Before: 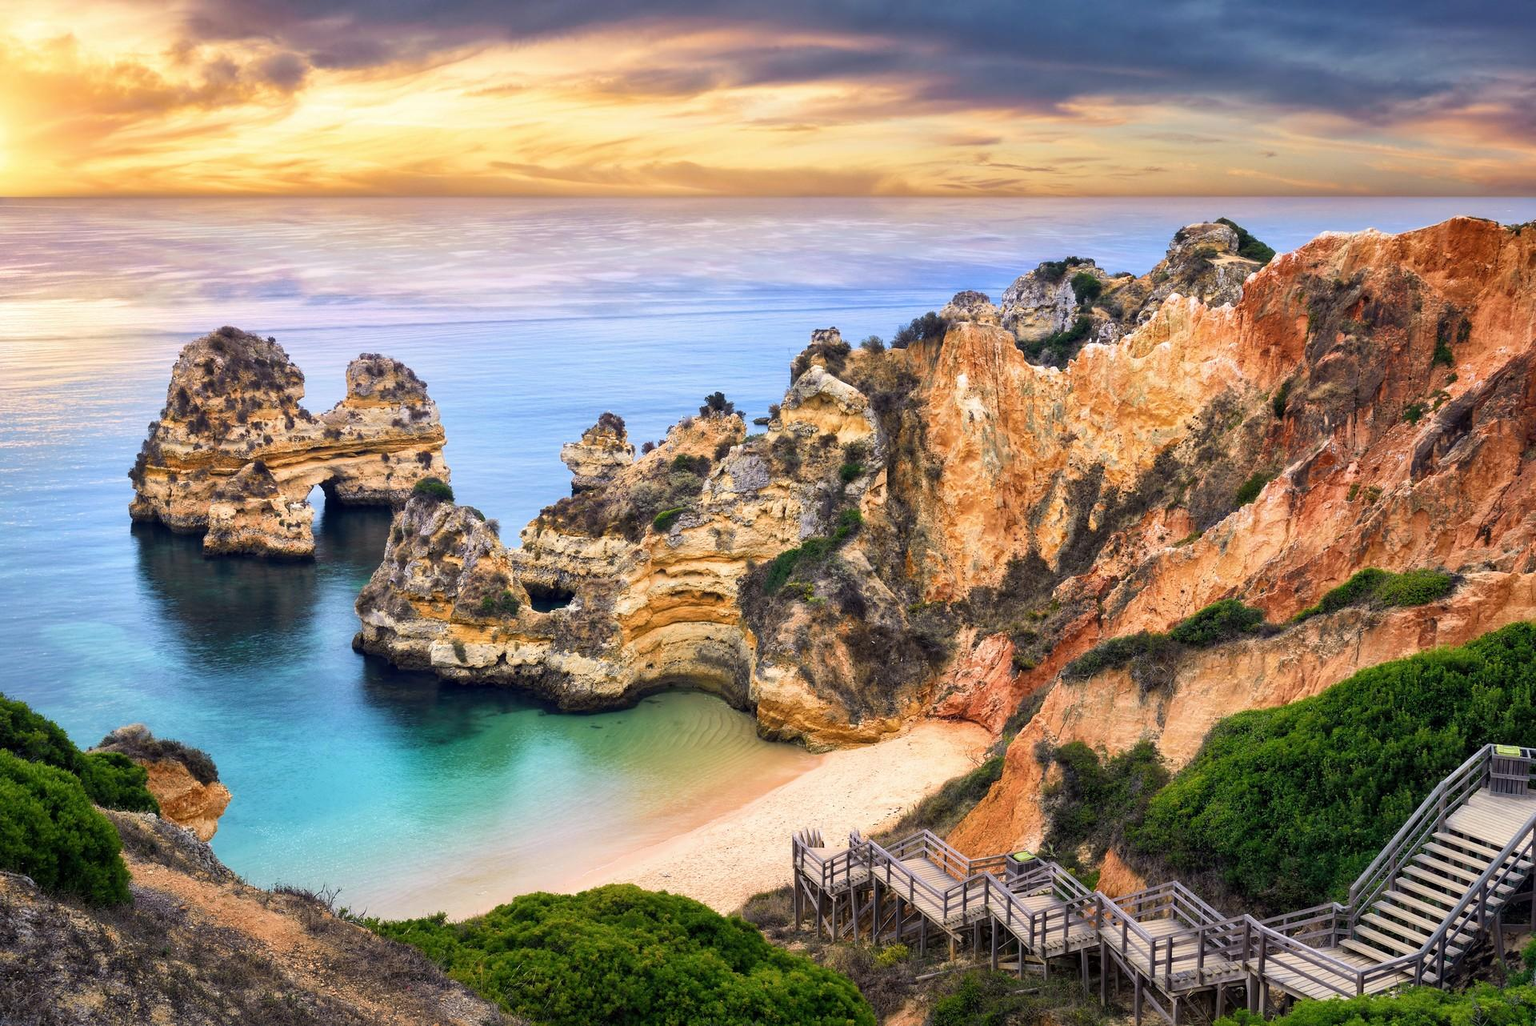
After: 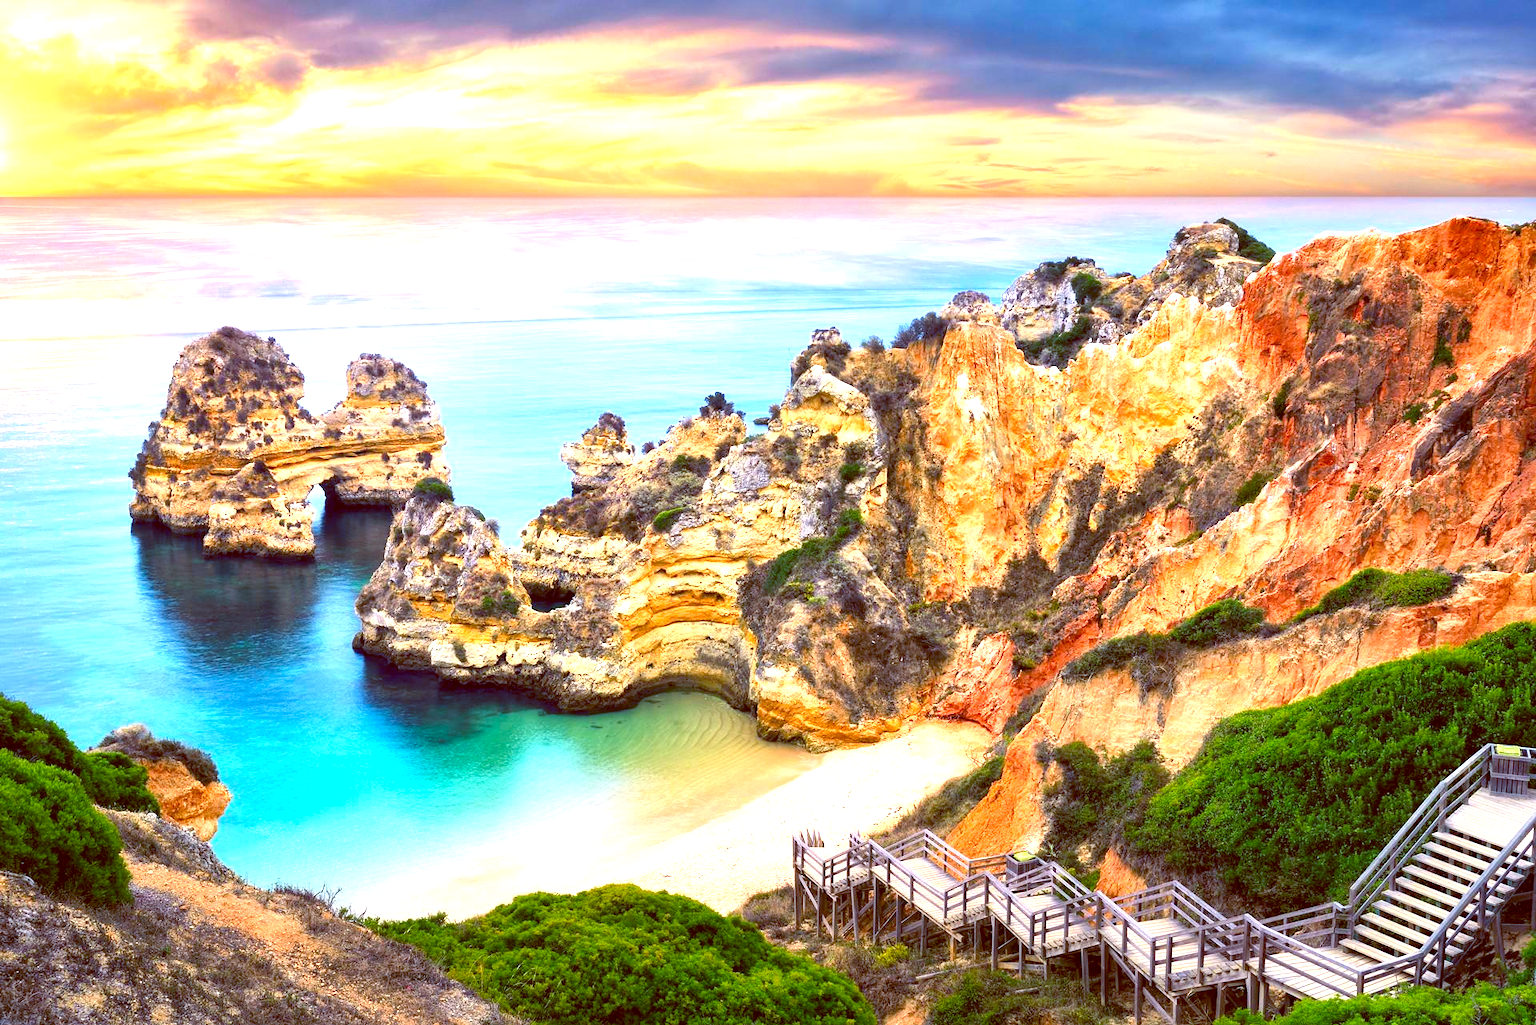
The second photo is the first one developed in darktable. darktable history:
color balance: lift [1, 1.015, 1.004, 0.985], gamma [1, 0.958, 0.971, 1.042], gain [1, 0.956, 0.977, 1.044]
exposure: black level correction 0, exposure 1 EV, compensate highlight preservation false
color correction: saturation 1.32
